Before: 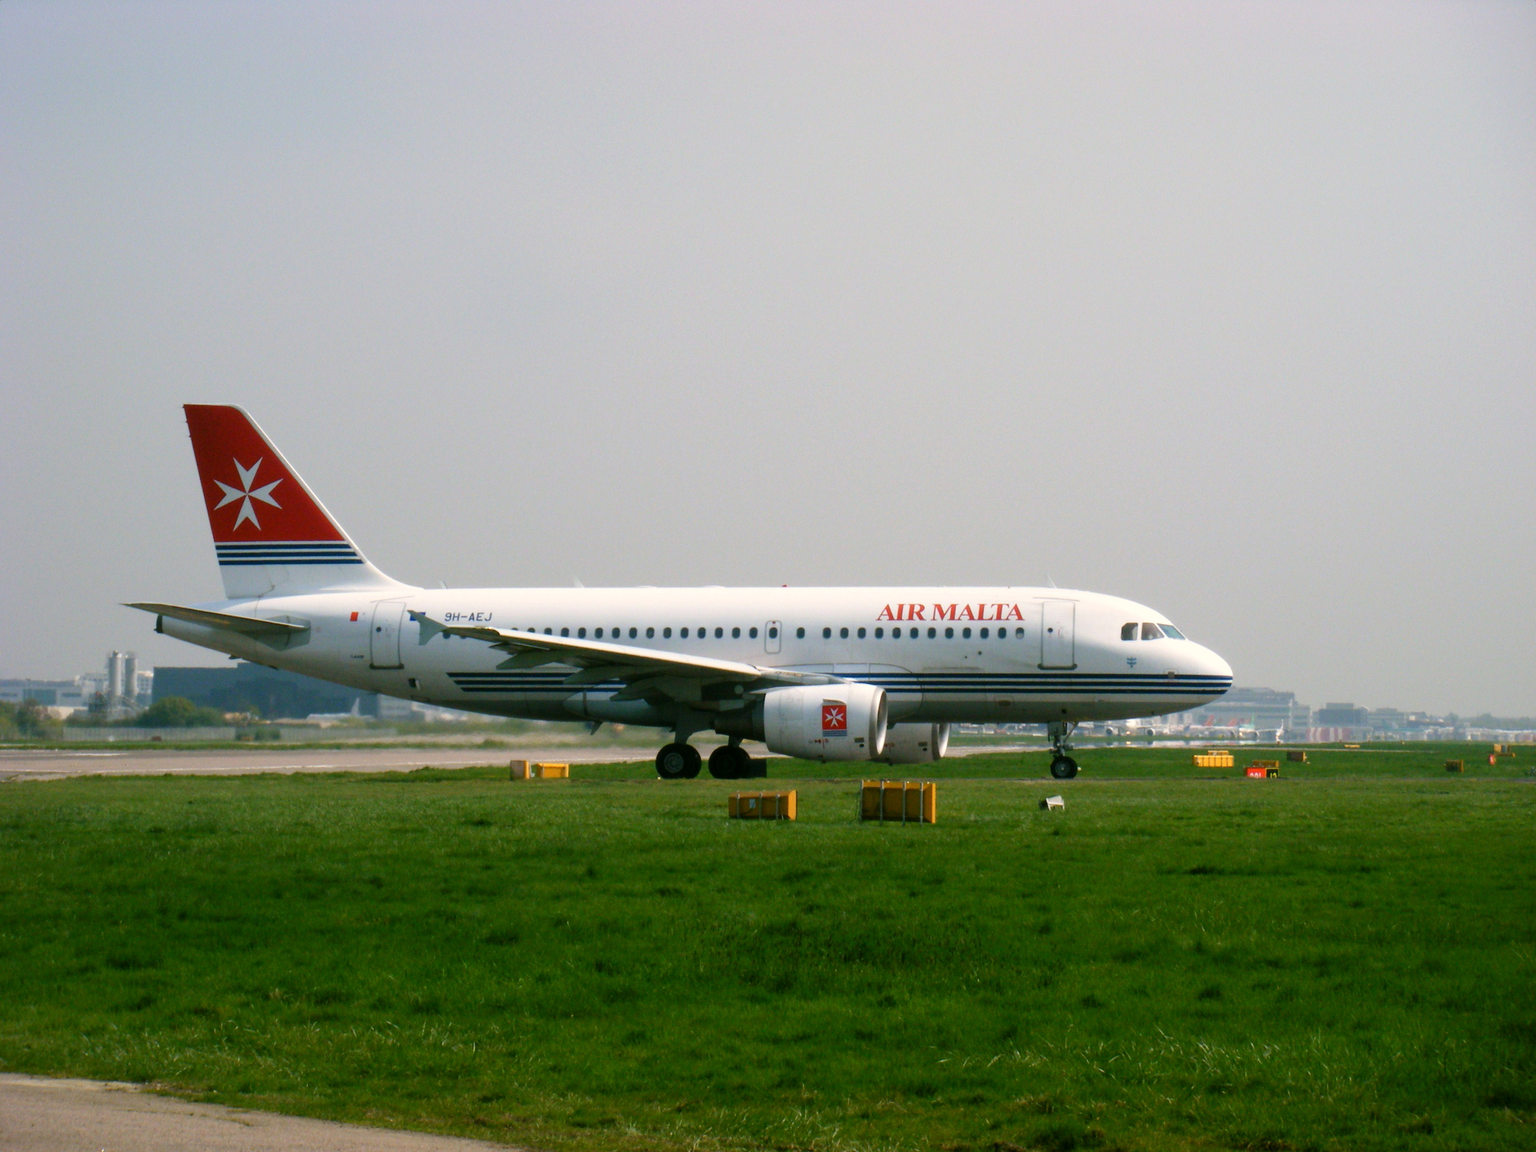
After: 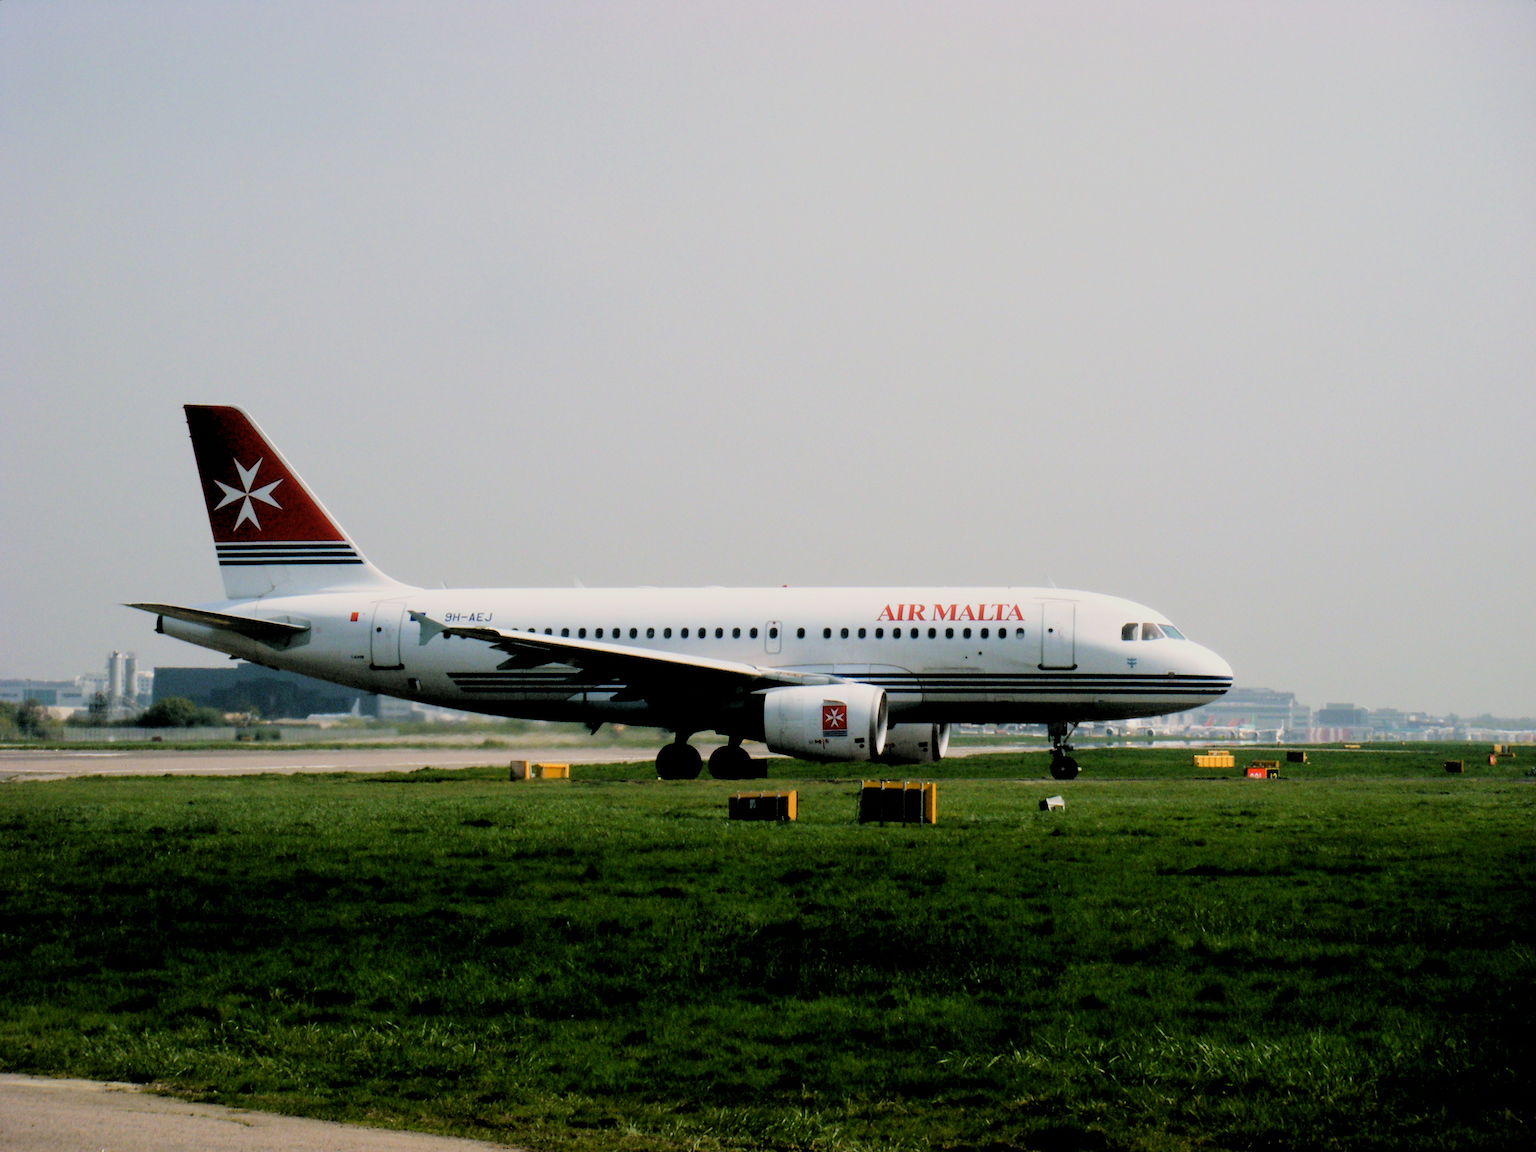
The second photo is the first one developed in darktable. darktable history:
filmic rgb: black relative exposure -5 EV, hardness 2.88, contrast 1.2
rgb levels: levels [[0.029, 0.461, 0.922], [0, 0.5, 1], [0, 0.5, 1]]
